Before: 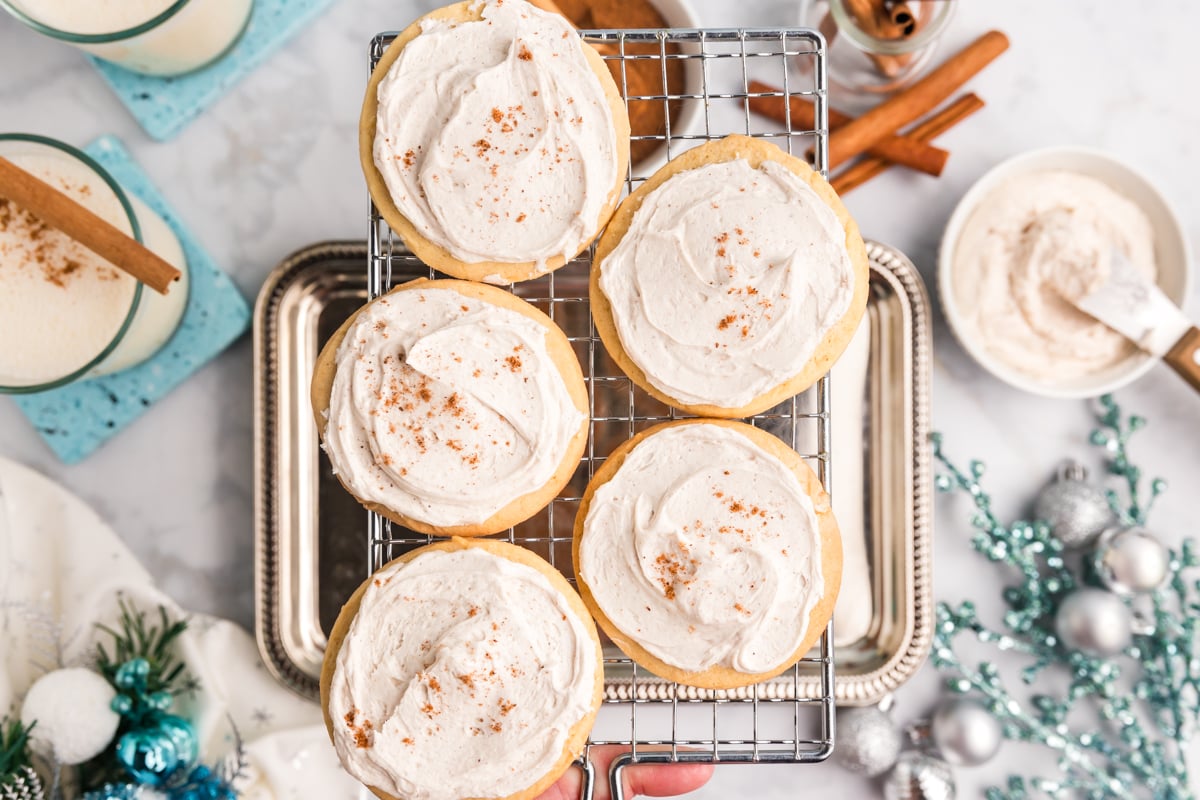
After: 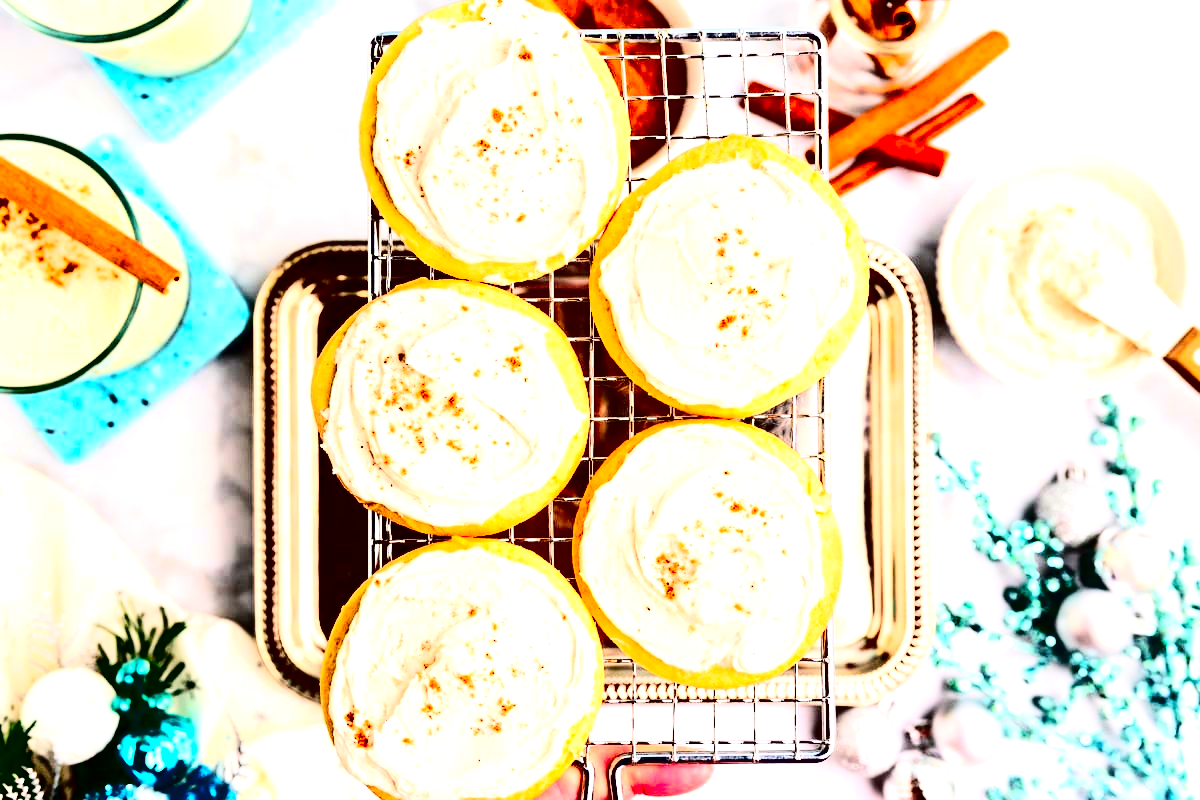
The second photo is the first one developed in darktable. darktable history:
contrast brightness saturation: contrast 0.77, brightness -1, saturation 1
exposure: black level correction 0, exposure 1 EV, compensate exposure bias true, compensate highlight preservation false
